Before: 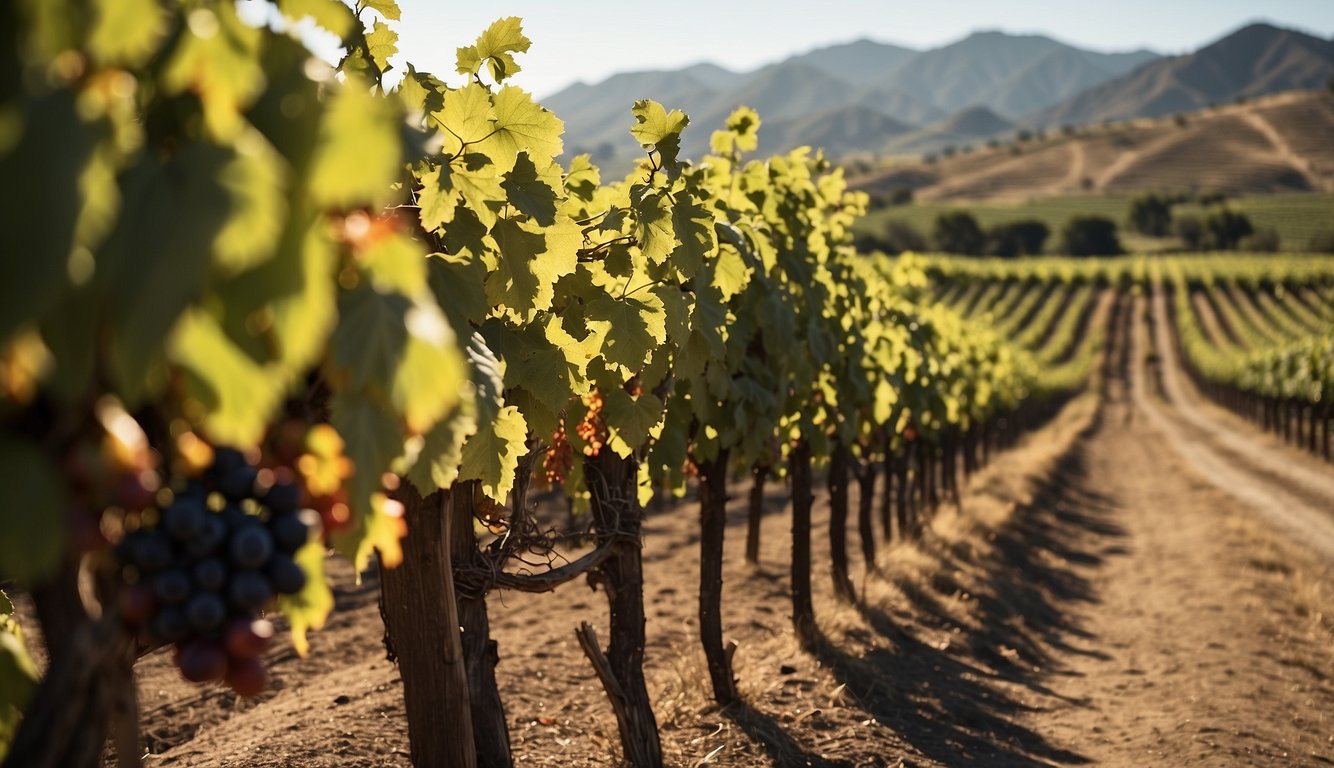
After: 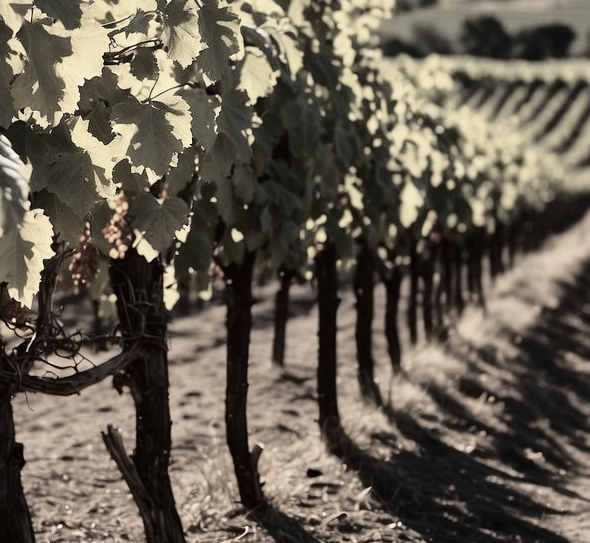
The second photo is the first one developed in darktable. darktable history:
tone curve: curves: ch0 [(0, 0) (0.003, 0.01) (0.011, 0.01) (0.025, 0.011) (0.044, 0.019) (0.069, 0.032) (0.1, 0.054) (0.136, 0.088) (0.177, 0.138) (0.224, 0.214) (0.277, 0.297) (0.335, 0.391) (0.399, 0.469) (0.468, 0.551) (0.543, 0.622) (0.623, 0.699) (0.709, 0.775) (0.801, 0.85) (0.898, 0.929) (1, 1)], color space Lab, independent channels, preserve colors none
crop: left 35.552%, top 25.768%, right 20.168%, bottom 3.439%
color zones: curves: ch1 [(0.238, 0.163) (0.476, 0.2) (0.733, 0.322) (0.848, 0.134)]
